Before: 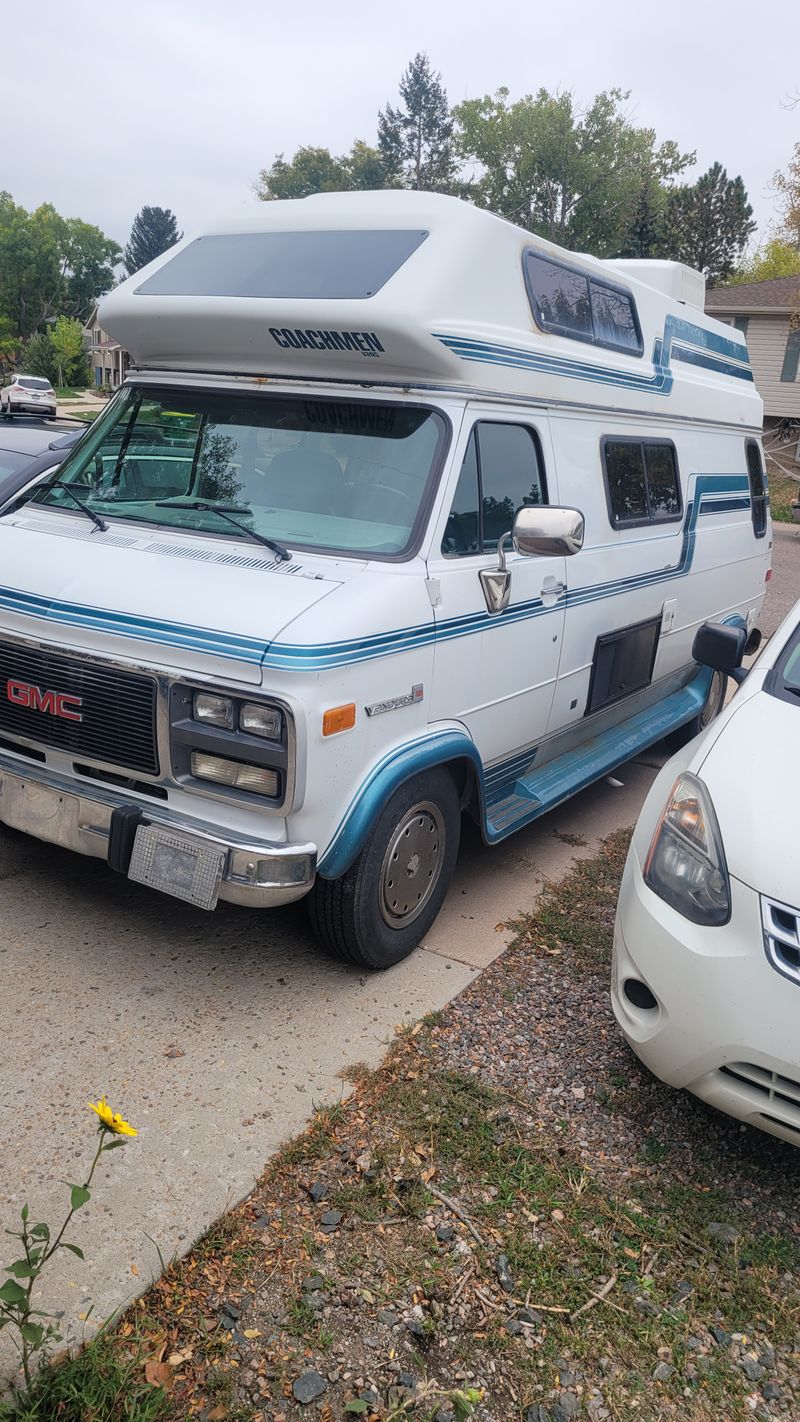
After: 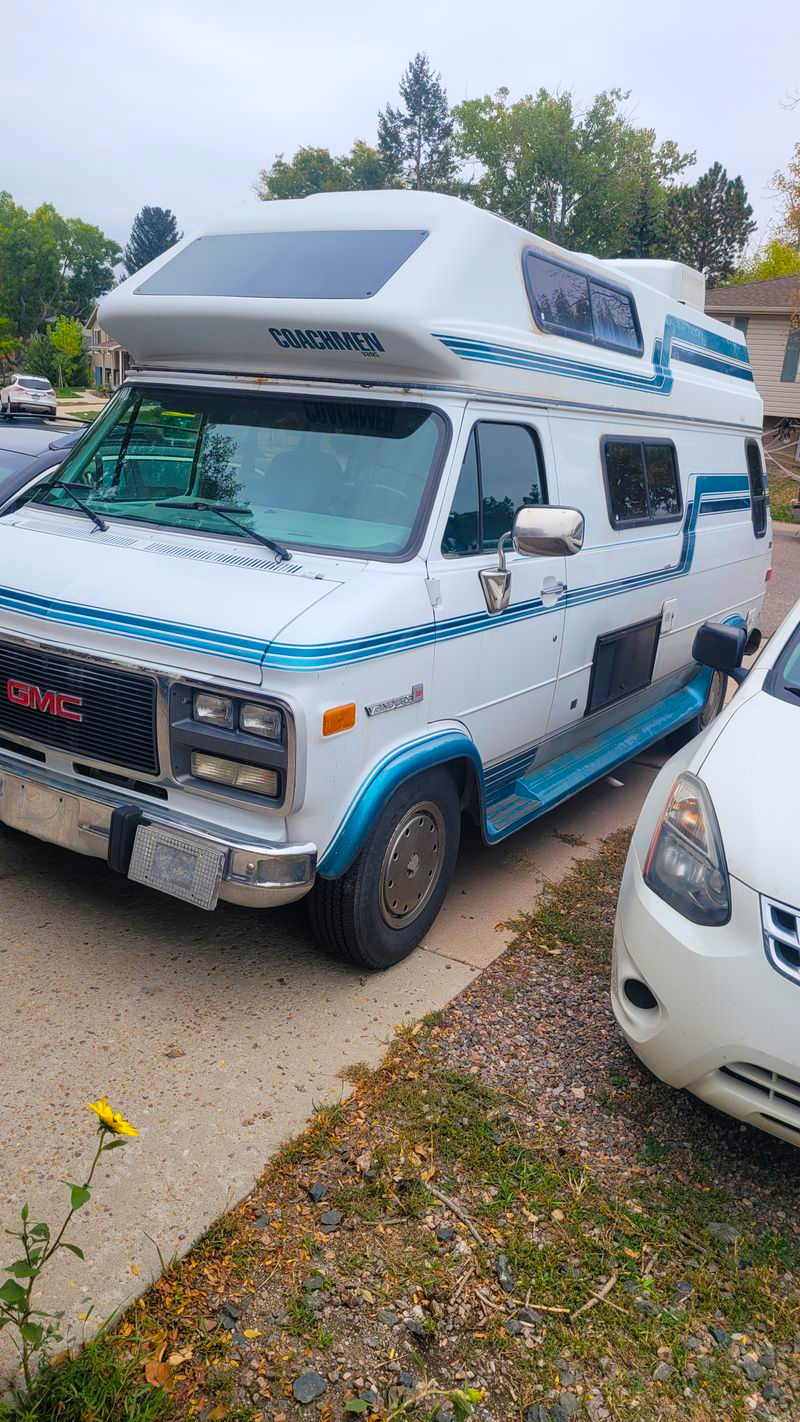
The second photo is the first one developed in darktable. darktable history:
color balance rgb: power › hue 315.84°, linear chroma grading › global chroma 14.495%, perceptual saturation grading › global saturation 19.389%, global vibrance 28.529%
